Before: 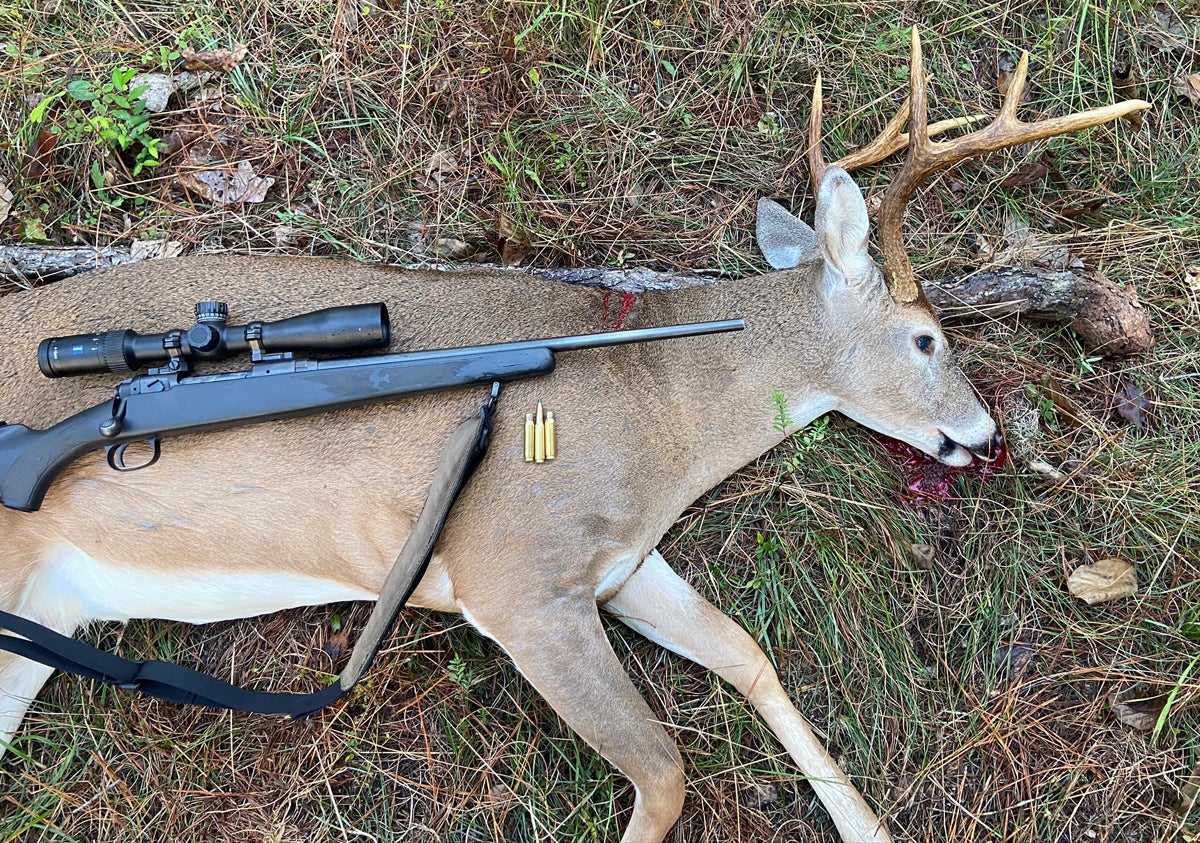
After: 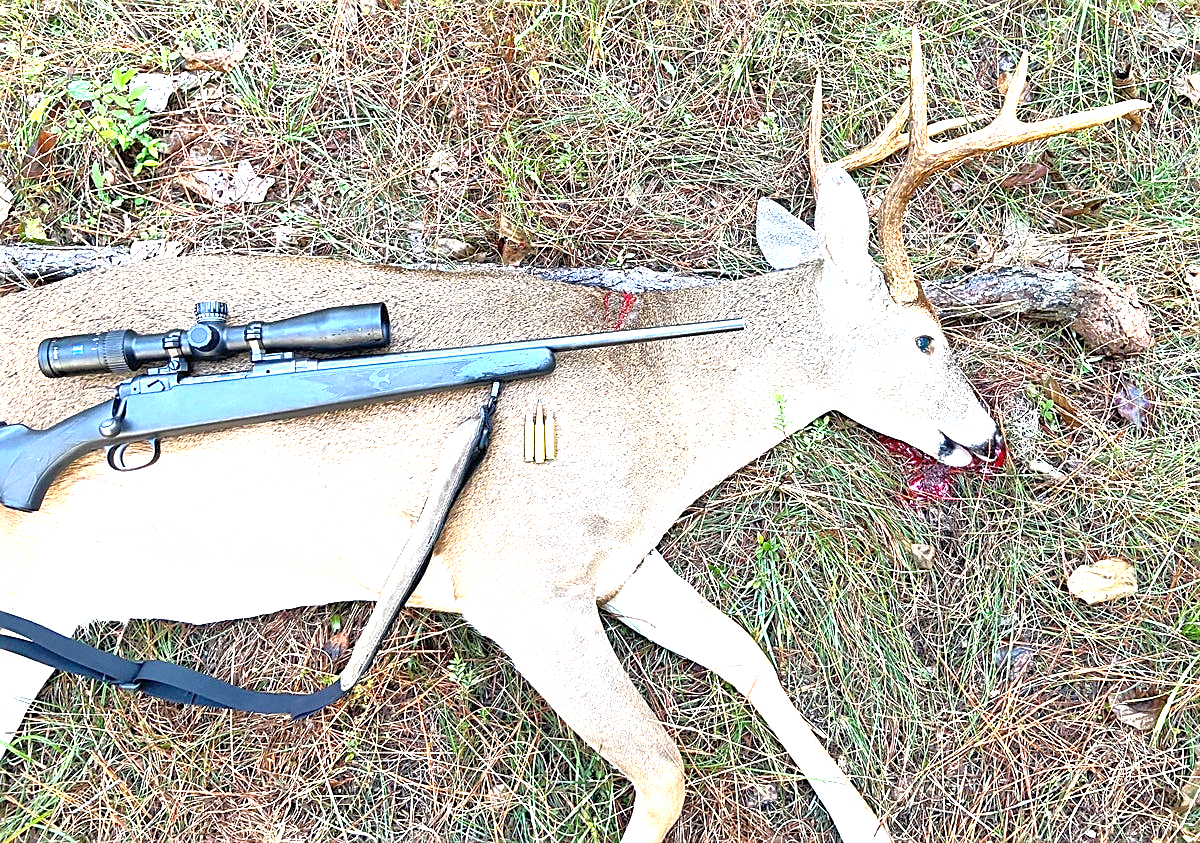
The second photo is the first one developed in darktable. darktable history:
tone equalizer: -8 EV 0.021 EV, -7 EV -0.041 EV, -6 EV 0.047 EV, -5 EV 0.039 EV, -4 EV 0.311 EV, -3 EV 0.673 EV, -2 EV 0.563 EV, -1 EV 0.196 EV, +0 EV 0.013 EV
exposure: black level correction 0, exposure 1.75 EV, compensate highlight preservation false
sharpen: on, module defaults
